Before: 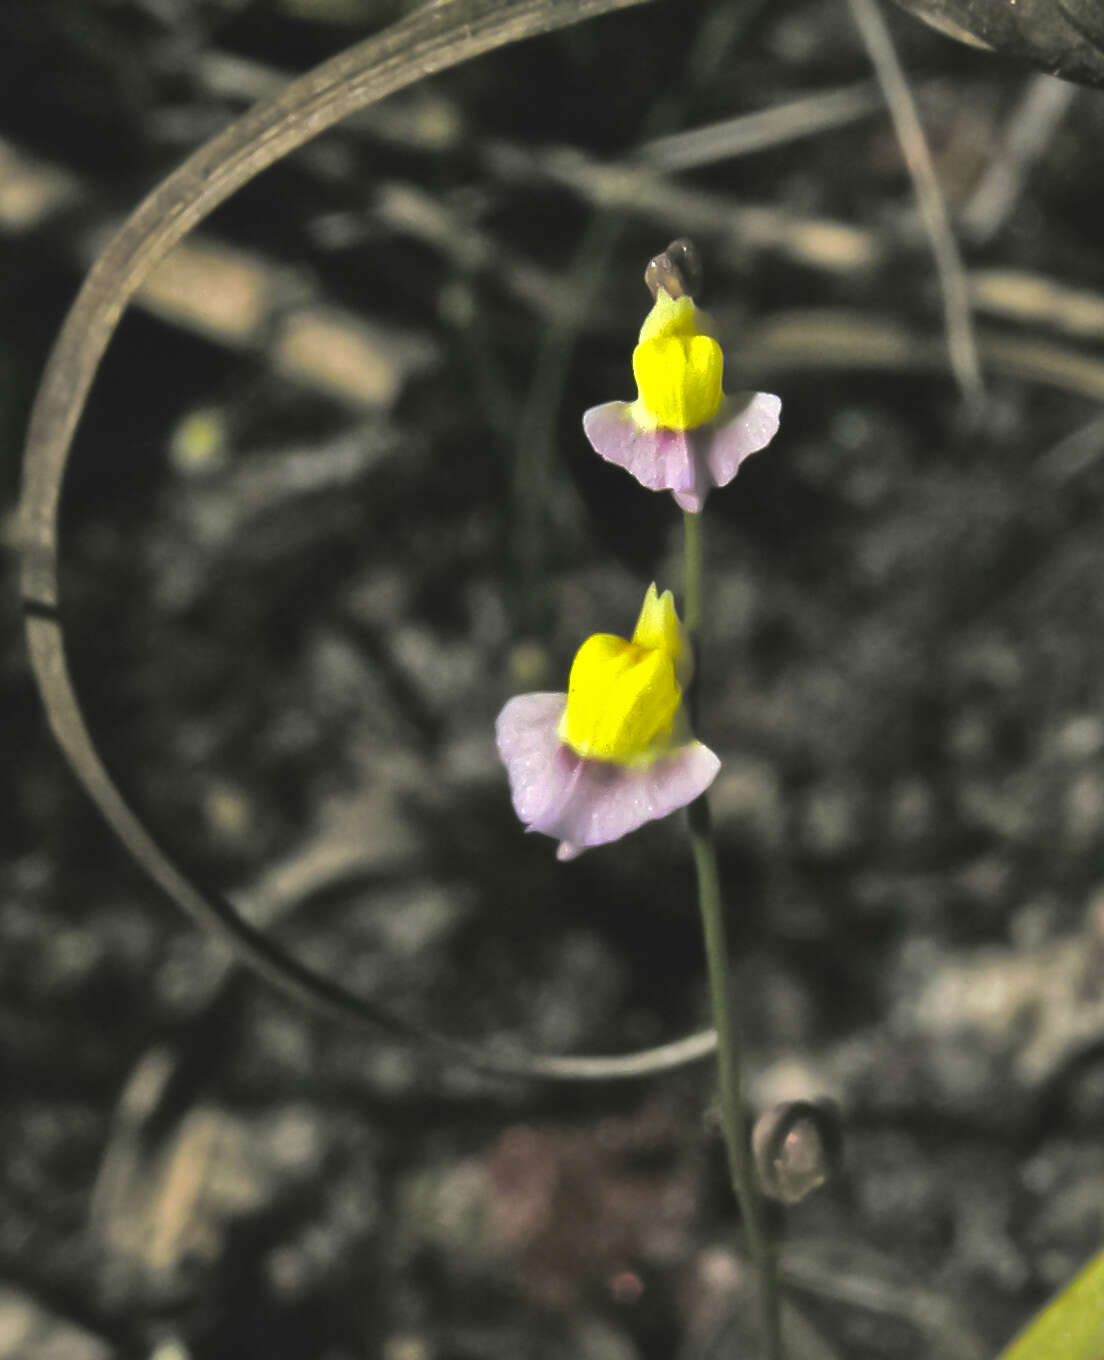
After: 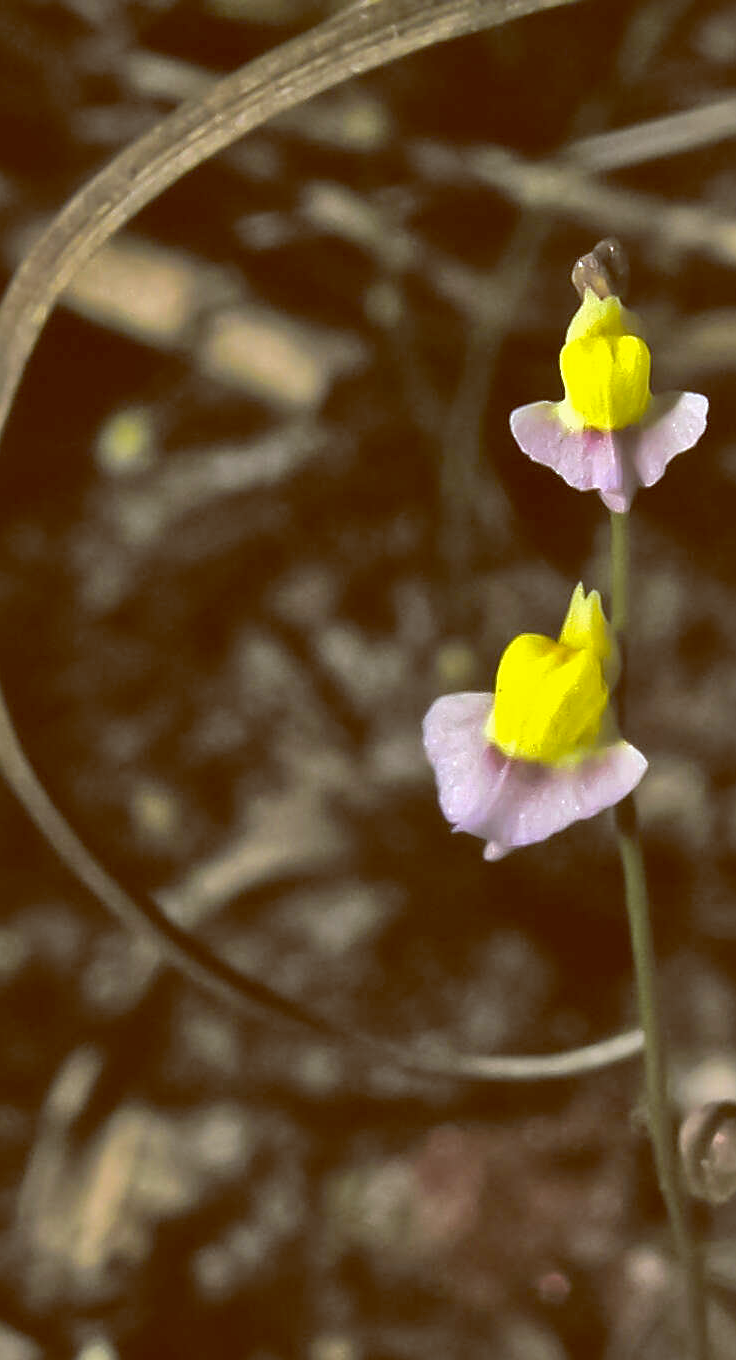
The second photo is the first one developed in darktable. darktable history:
sharpen: on, module defaults
color balance: lift [1, 1.011, 0.999, 0.989], gamma [1.109, 1.045, 1.039, 0.955], gain [0.917, 0.936, 0.952, 1.064], contrast 2.32%, contrast fulcrum 19%, output saturation 101%
crop and rotate: left 6.617%, right 26.717%
